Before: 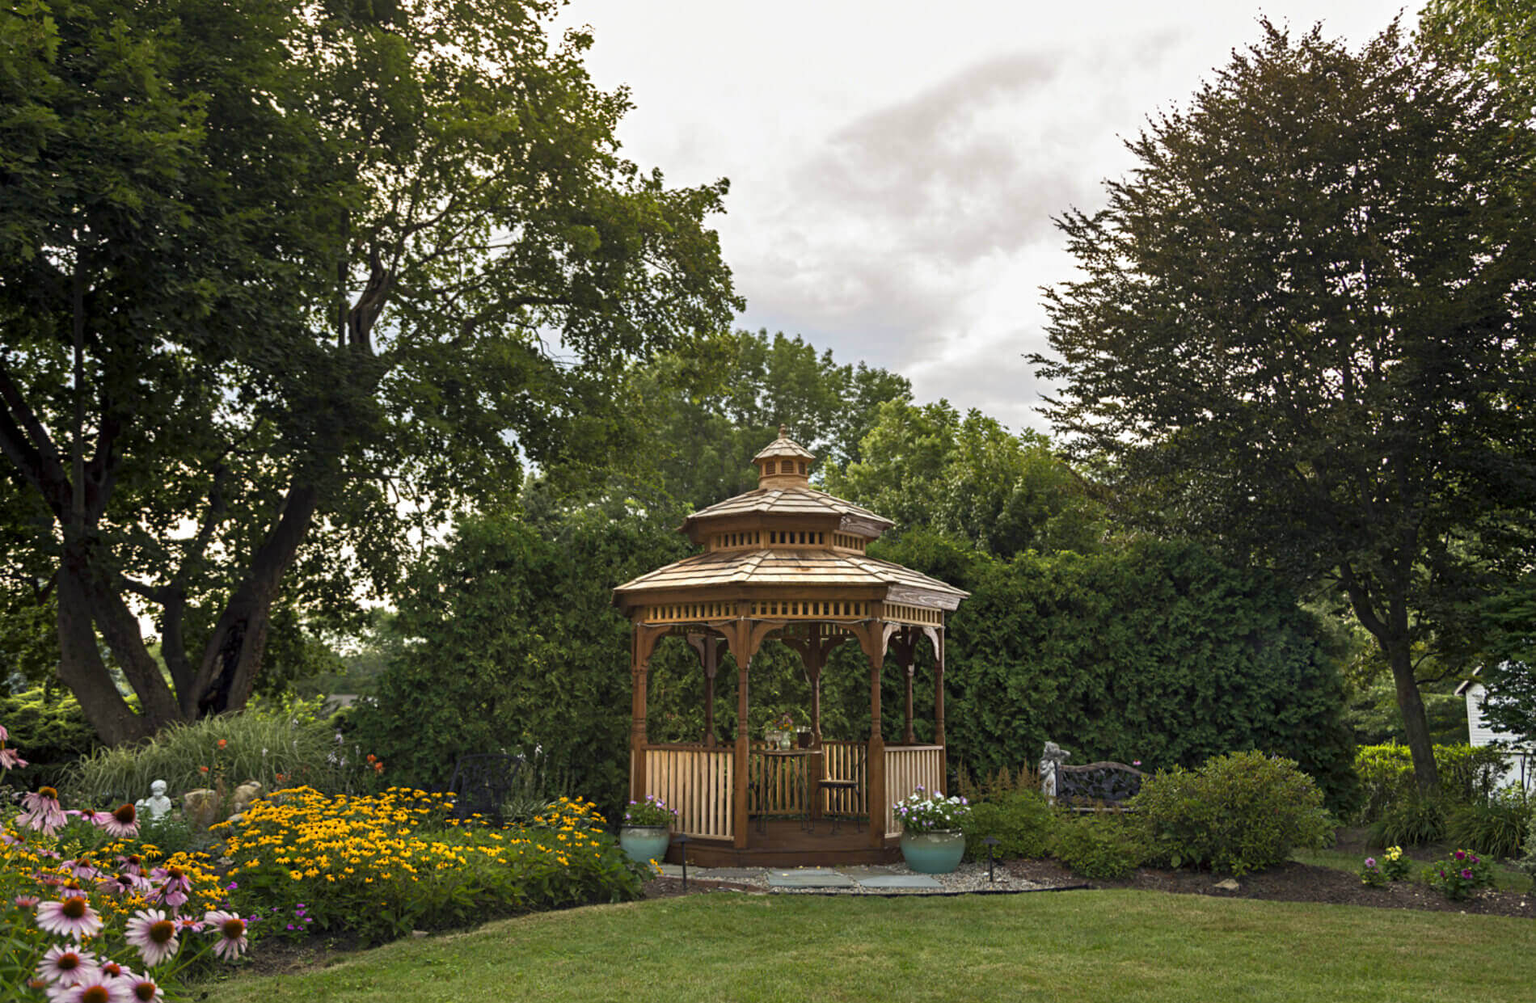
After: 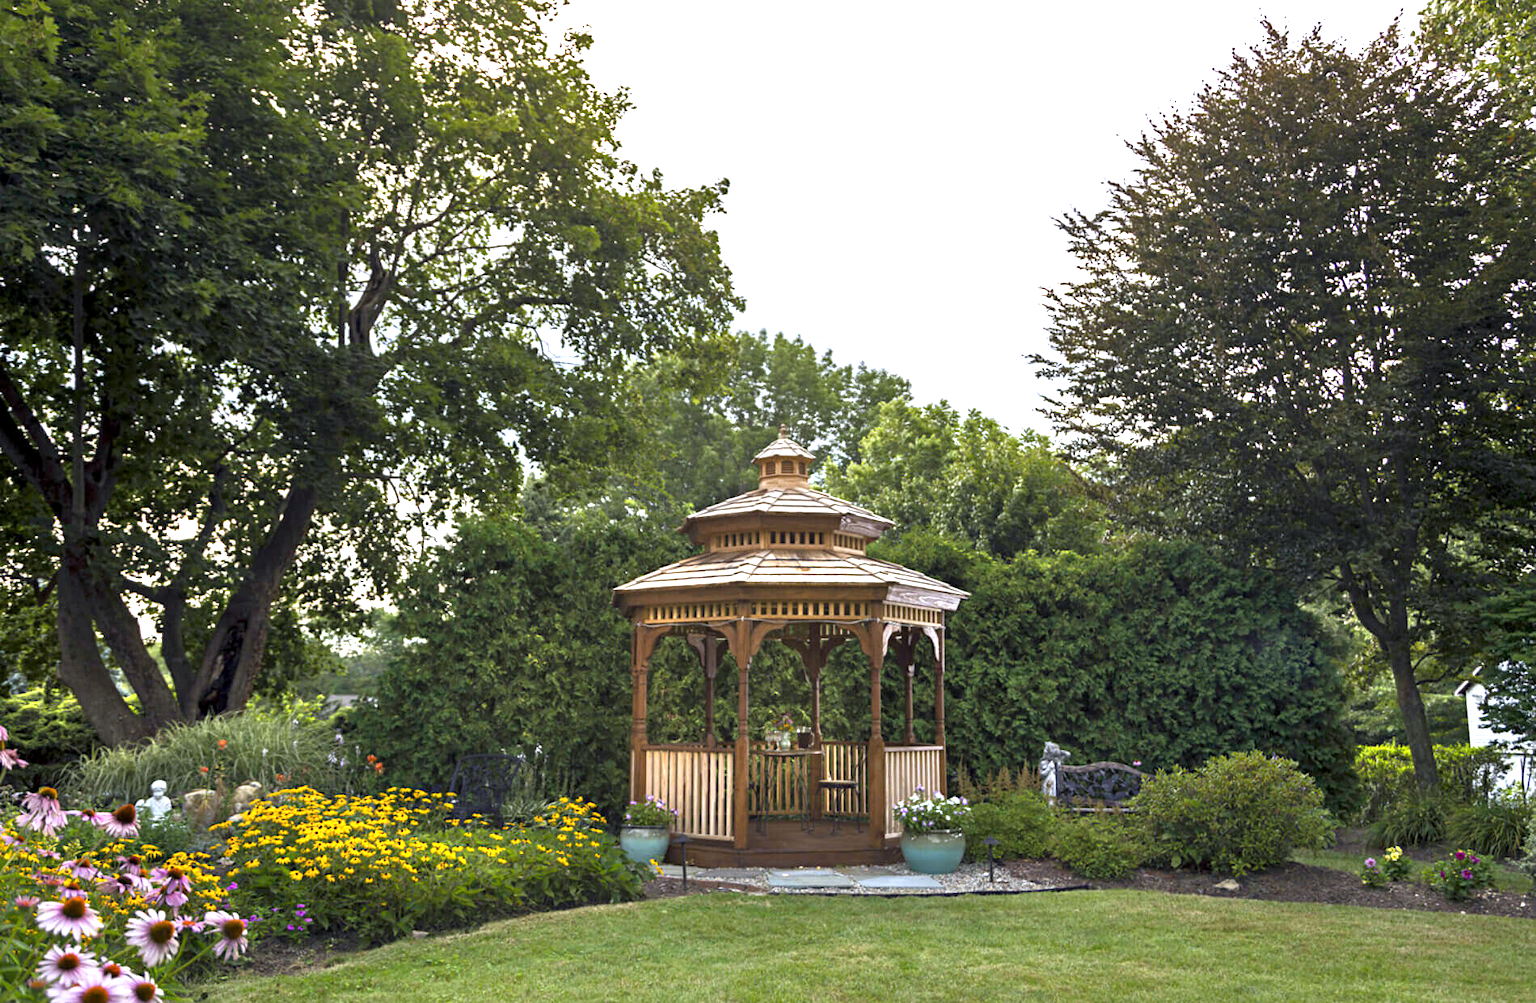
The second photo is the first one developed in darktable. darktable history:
exposure: black level correction 0.001, exposure 0.955 EV, compensate exposure bias true, compensate highlight preservation false
white balance: red 0.967, blue 1.119, emerald 0.756
